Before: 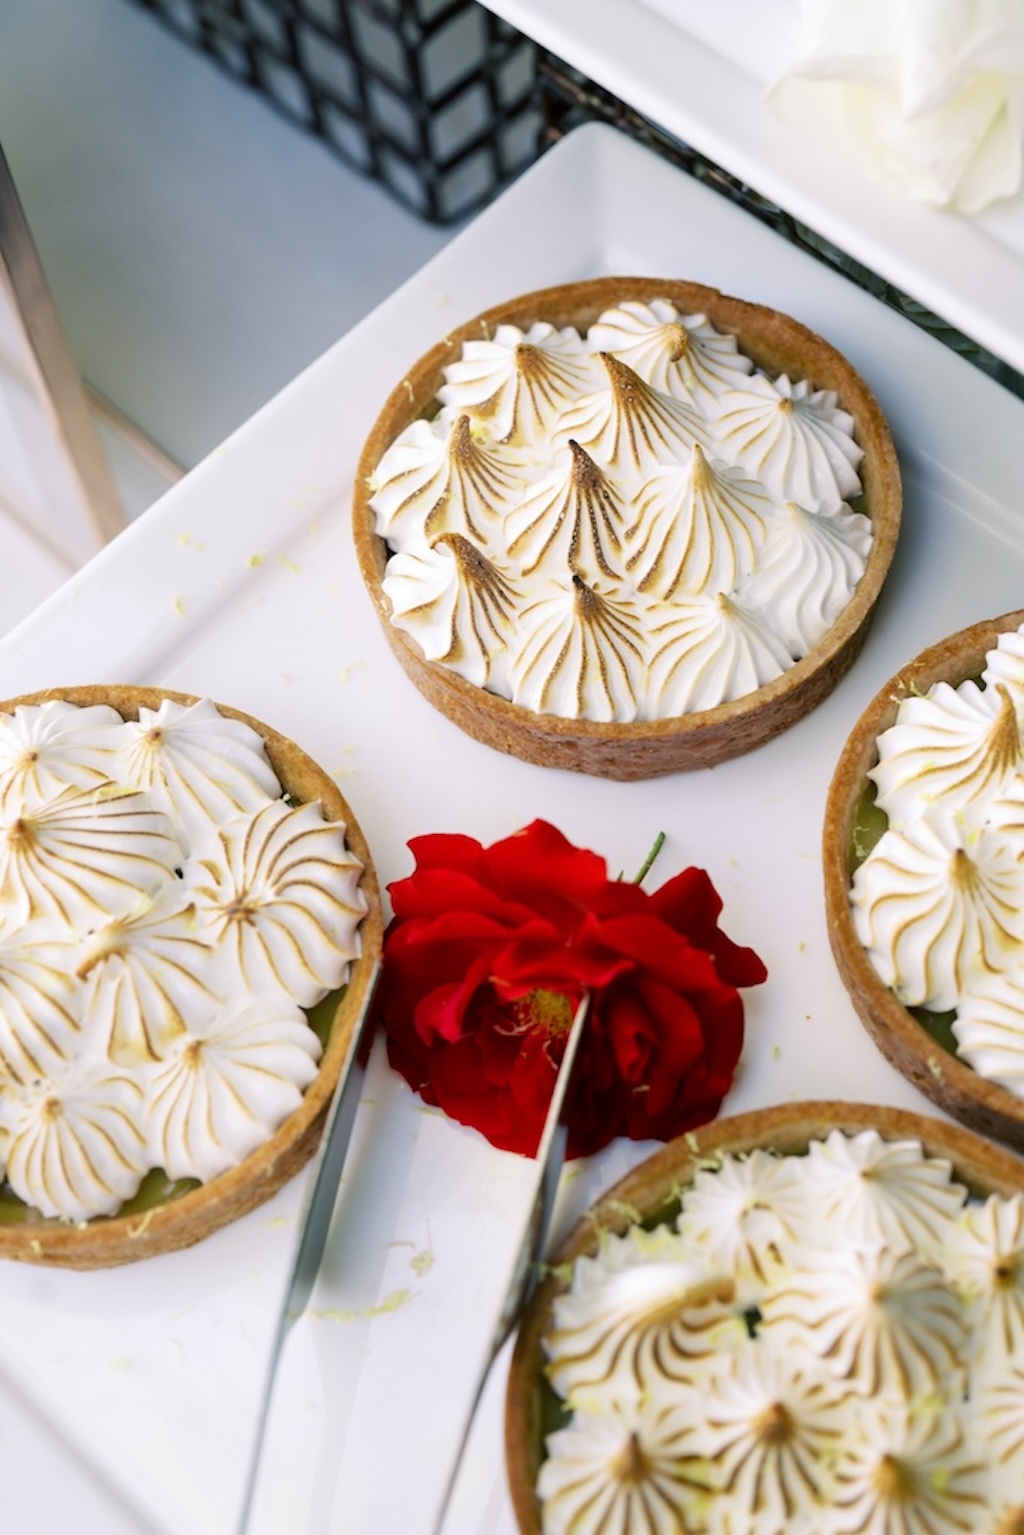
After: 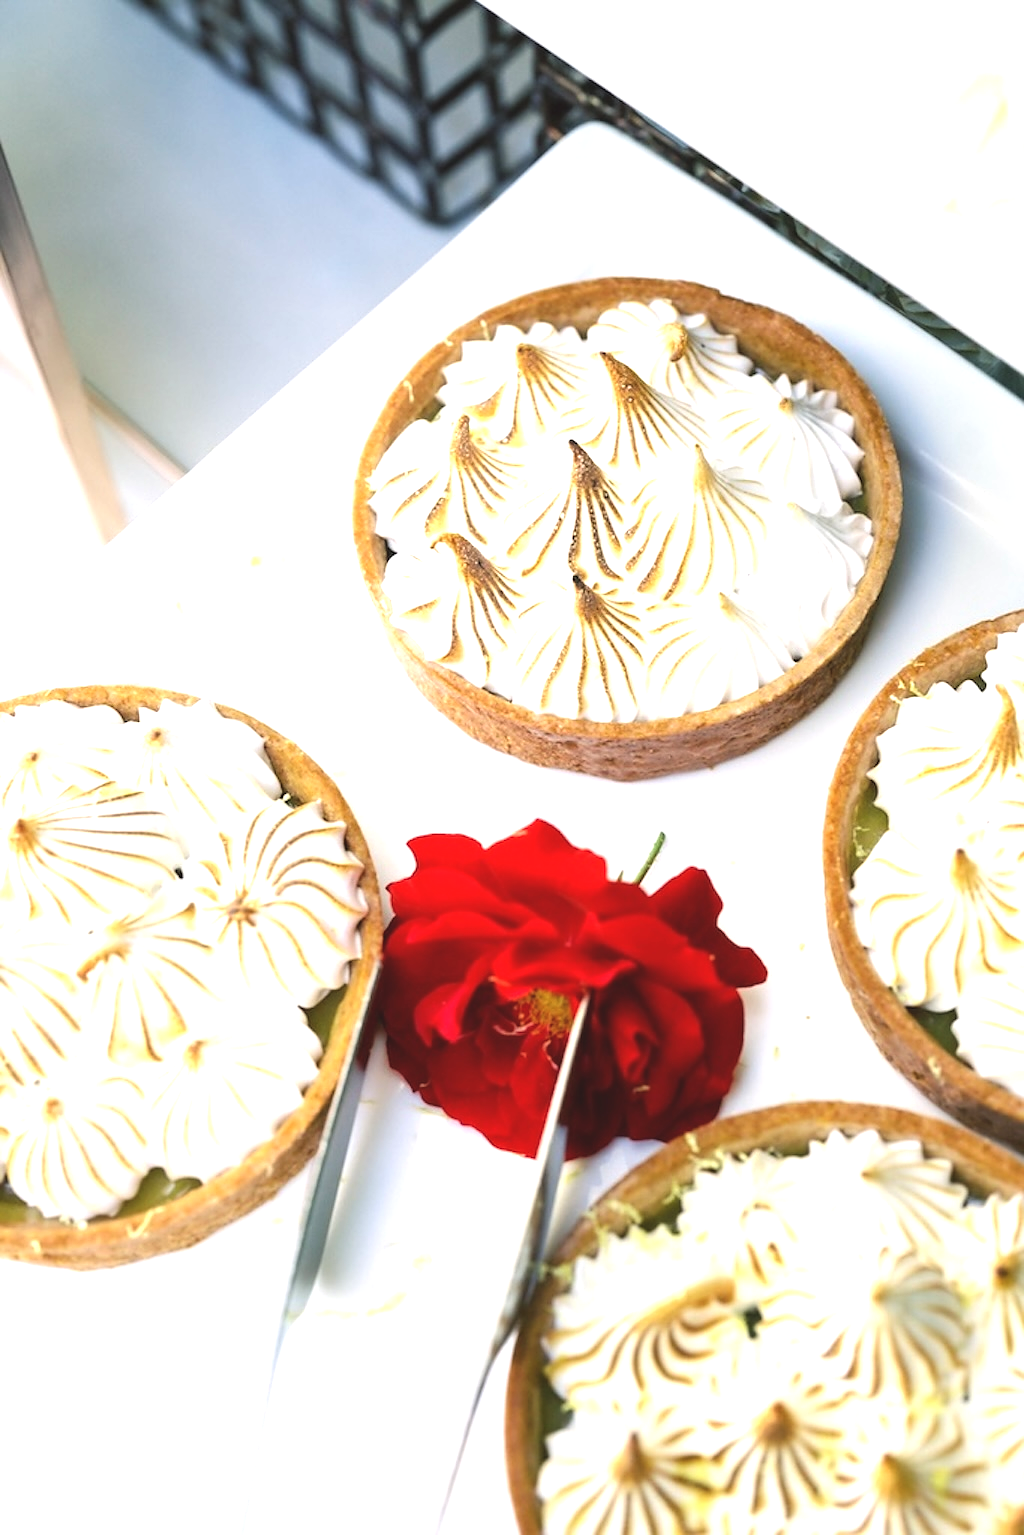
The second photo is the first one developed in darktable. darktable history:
sharpen: radius 0.971, amount 0.61
exposure: black level correction -0.005, exposure 1 EV, compensate highlight preservation false
